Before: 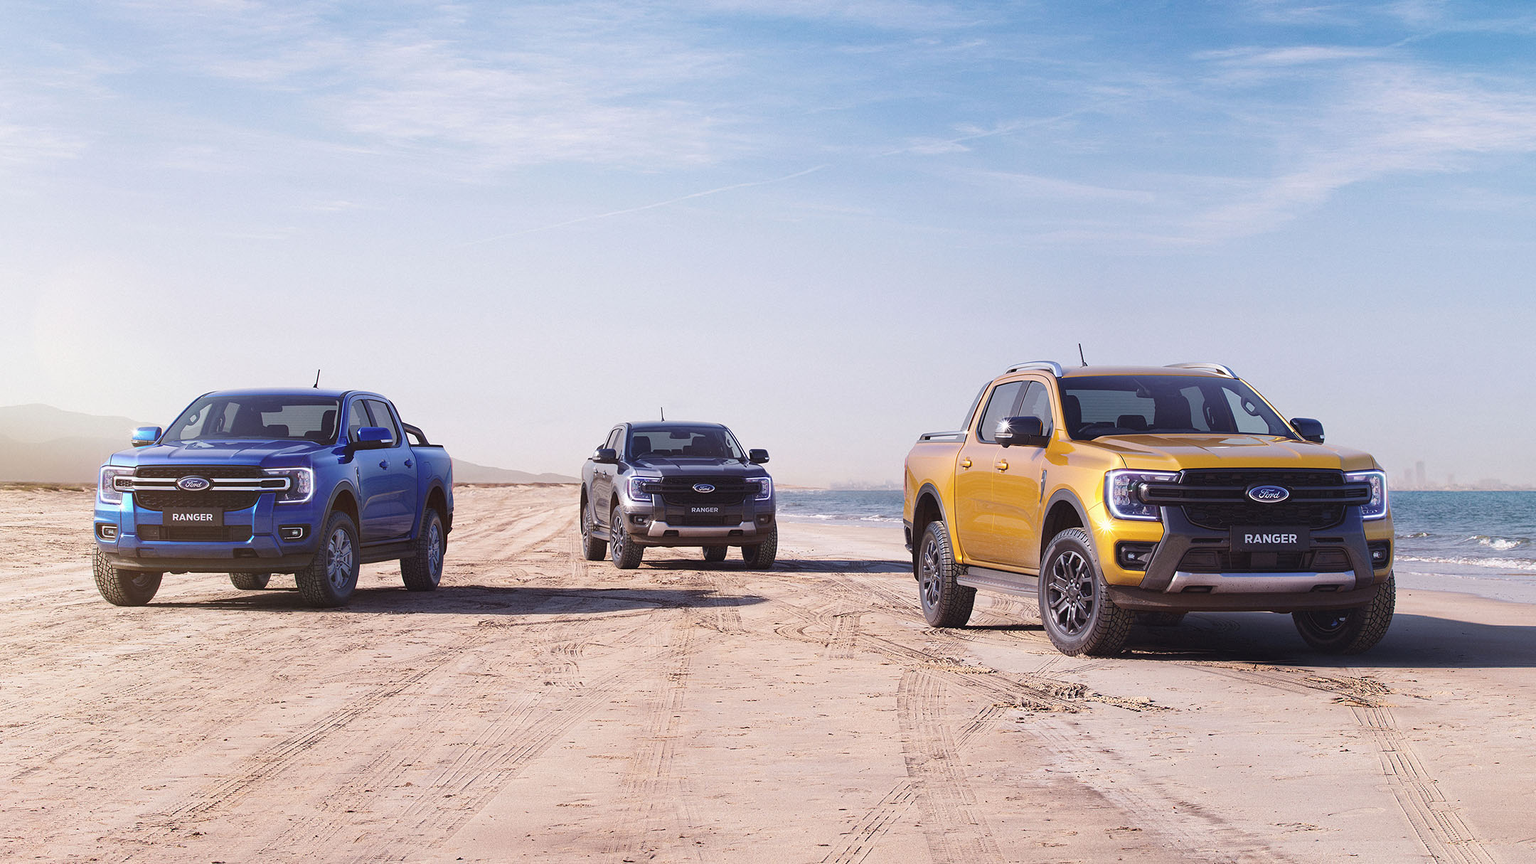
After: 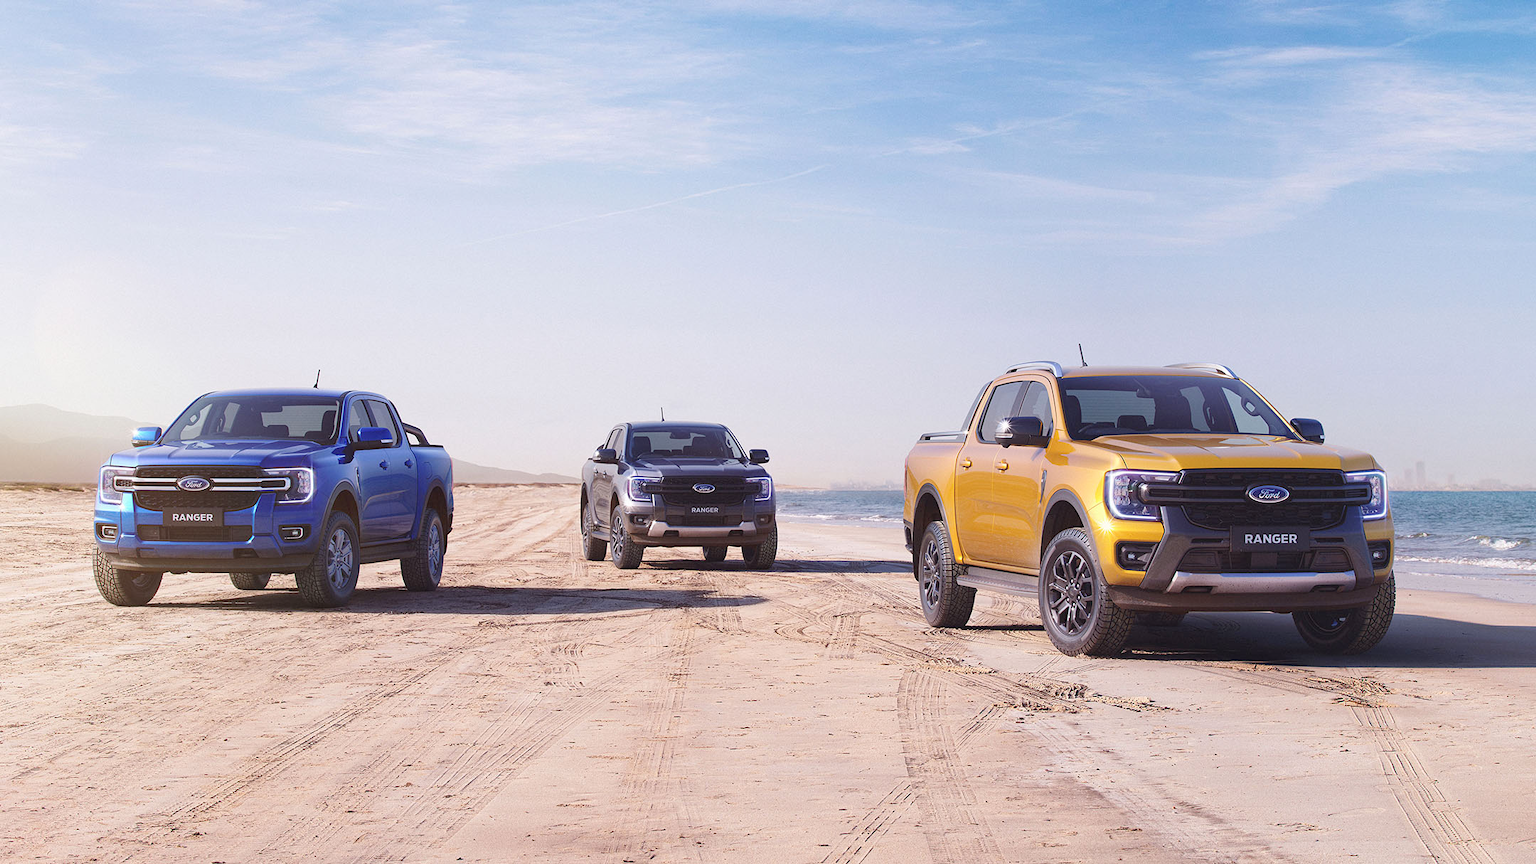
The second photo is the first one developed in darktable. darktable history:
exposure: compensate highlight preservation false
levels: levels [0, 0.478, 1]
